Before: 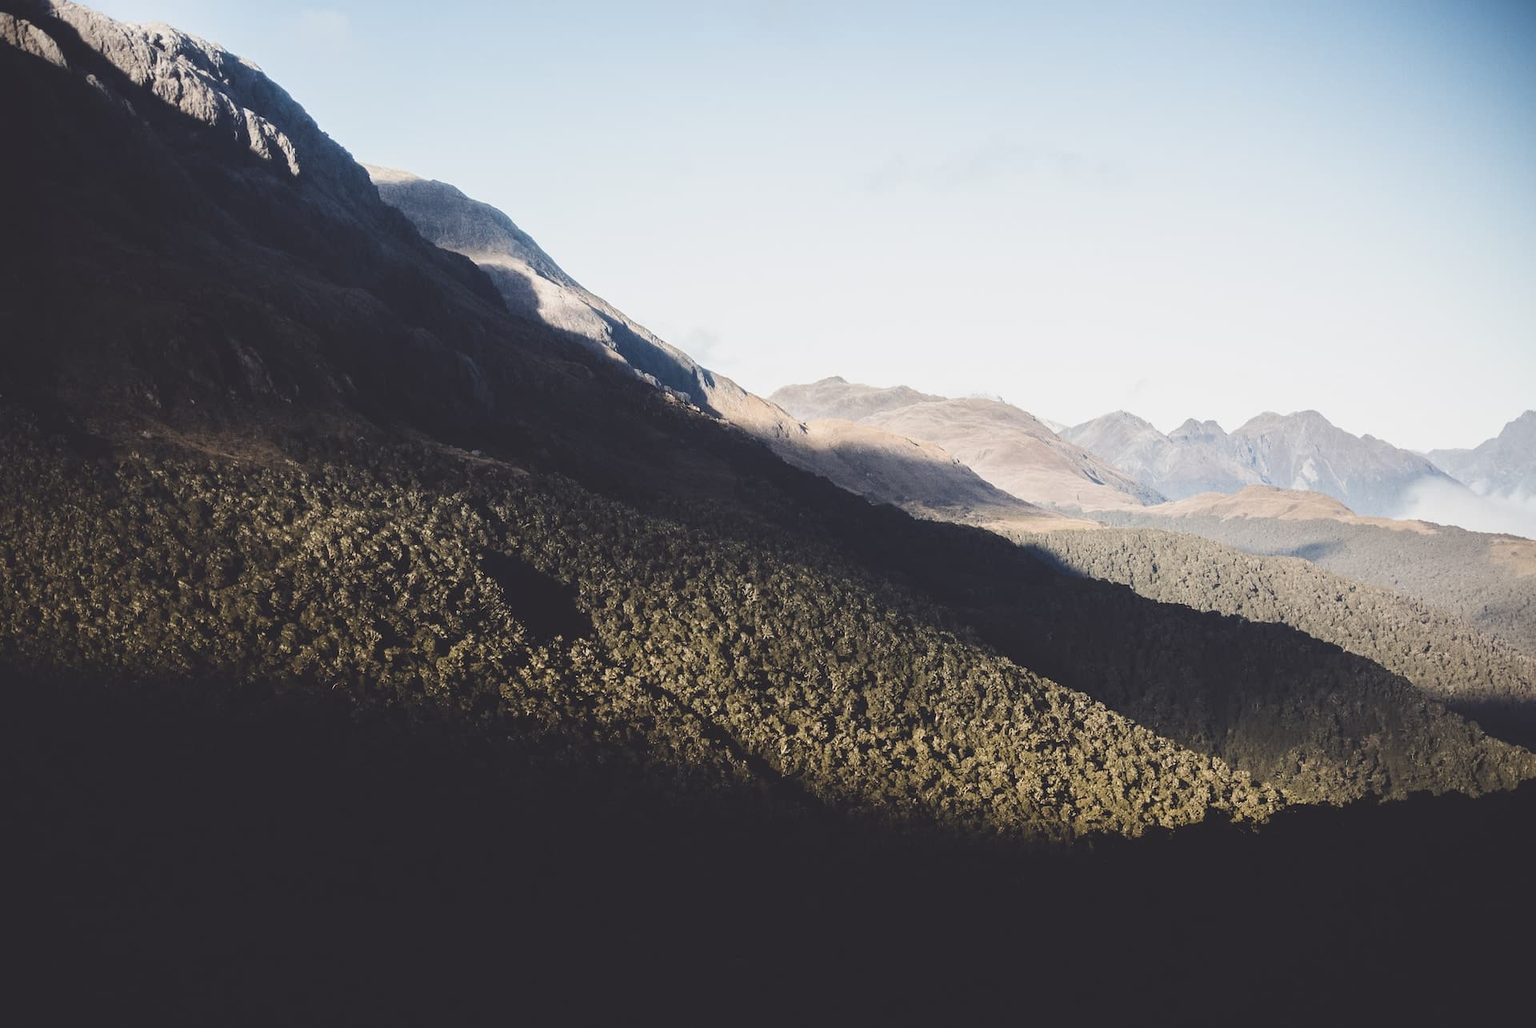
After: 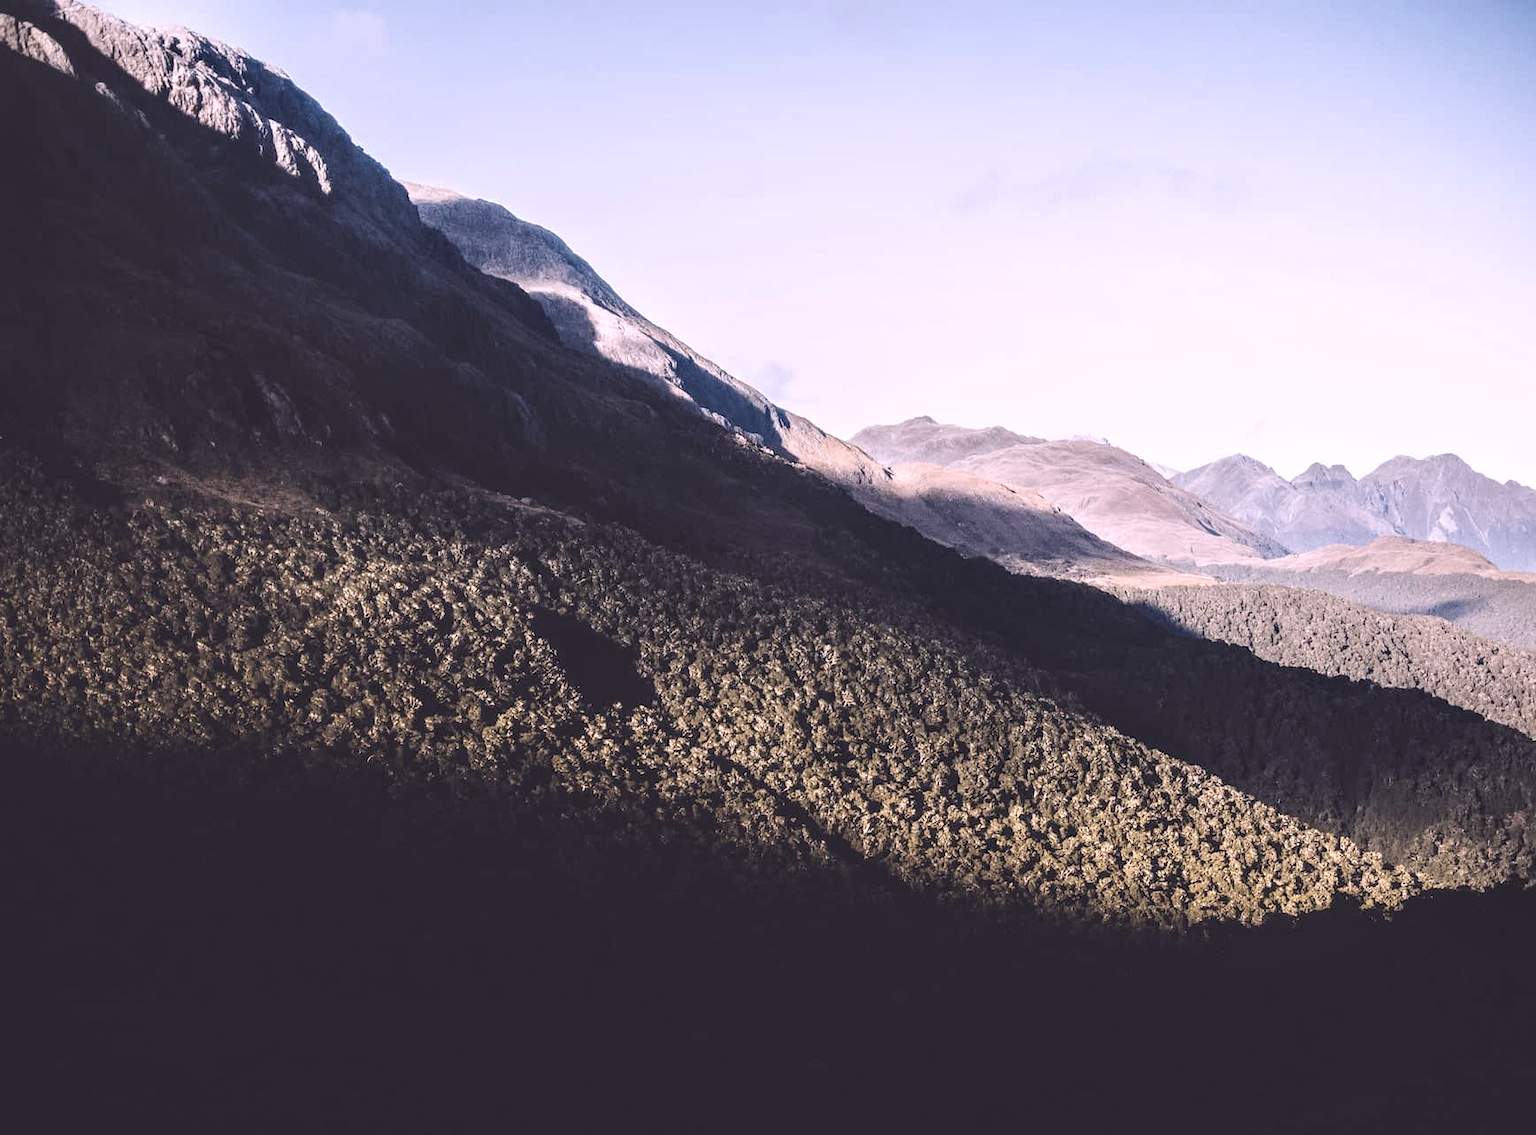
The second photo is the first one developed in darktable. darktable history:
white balance: red 1.066, blue 1.119
tone equalizer: on, module defaults
crop: right 9.509%, bottom 0.031%
local contrast: detail 160%
